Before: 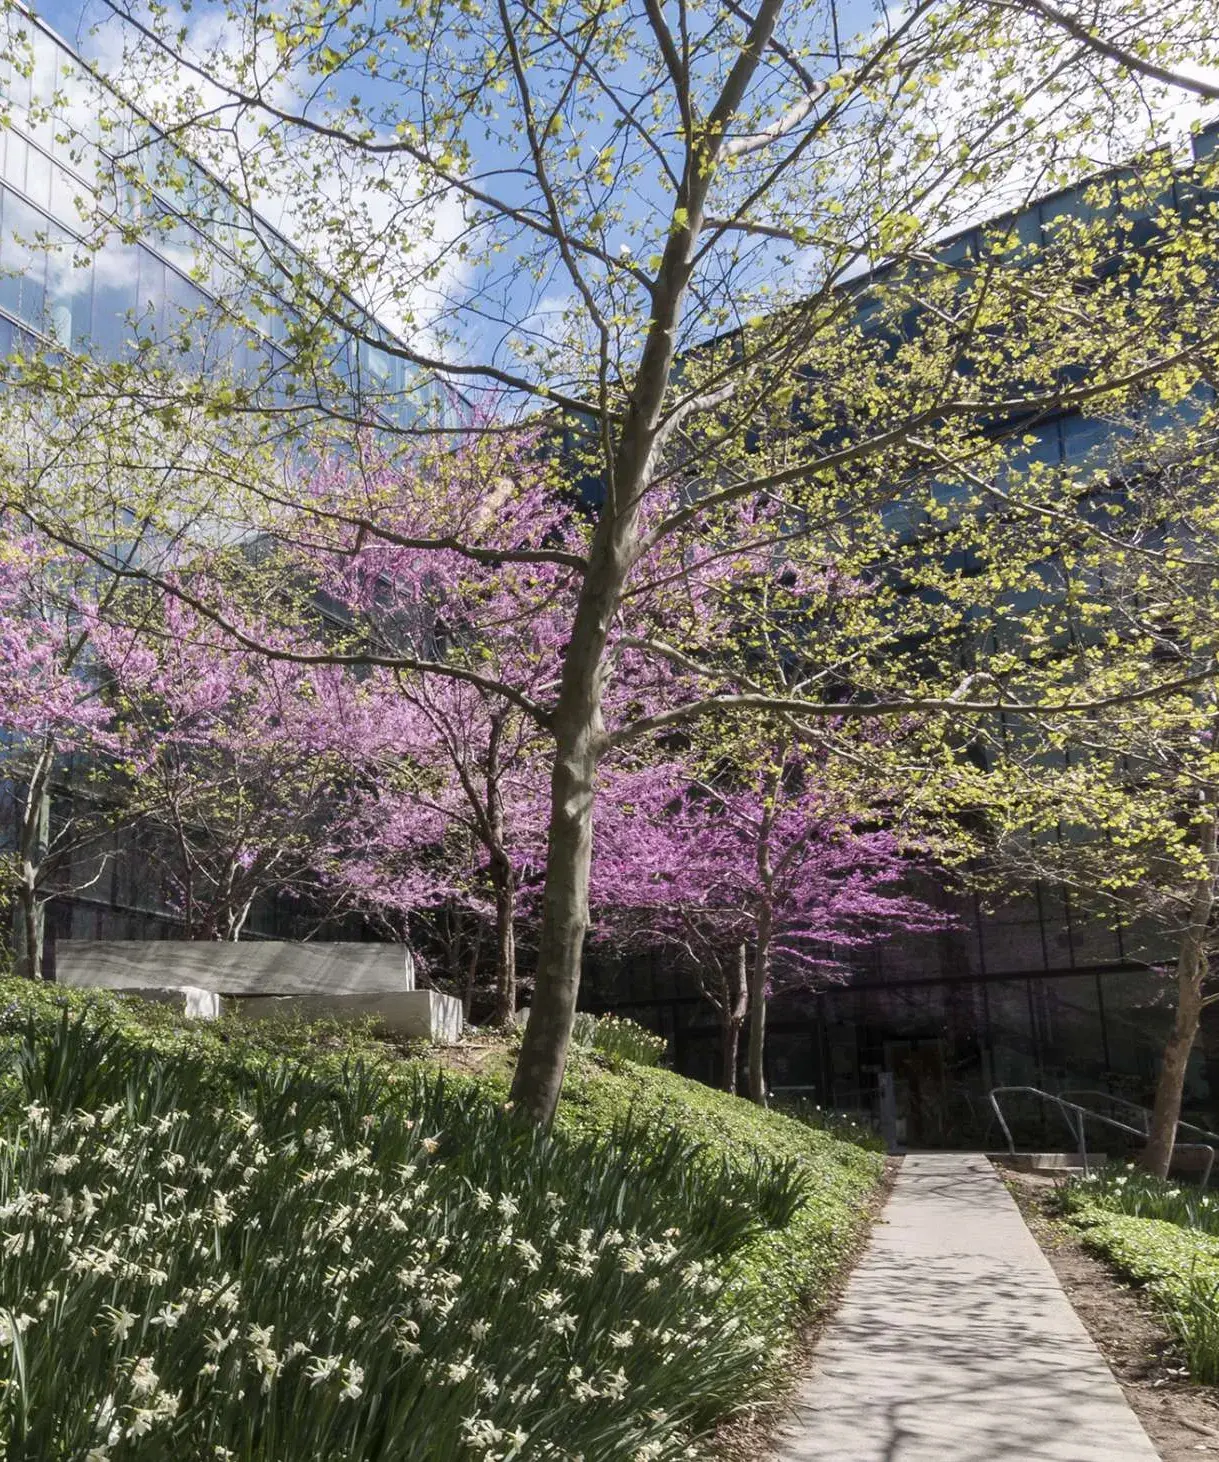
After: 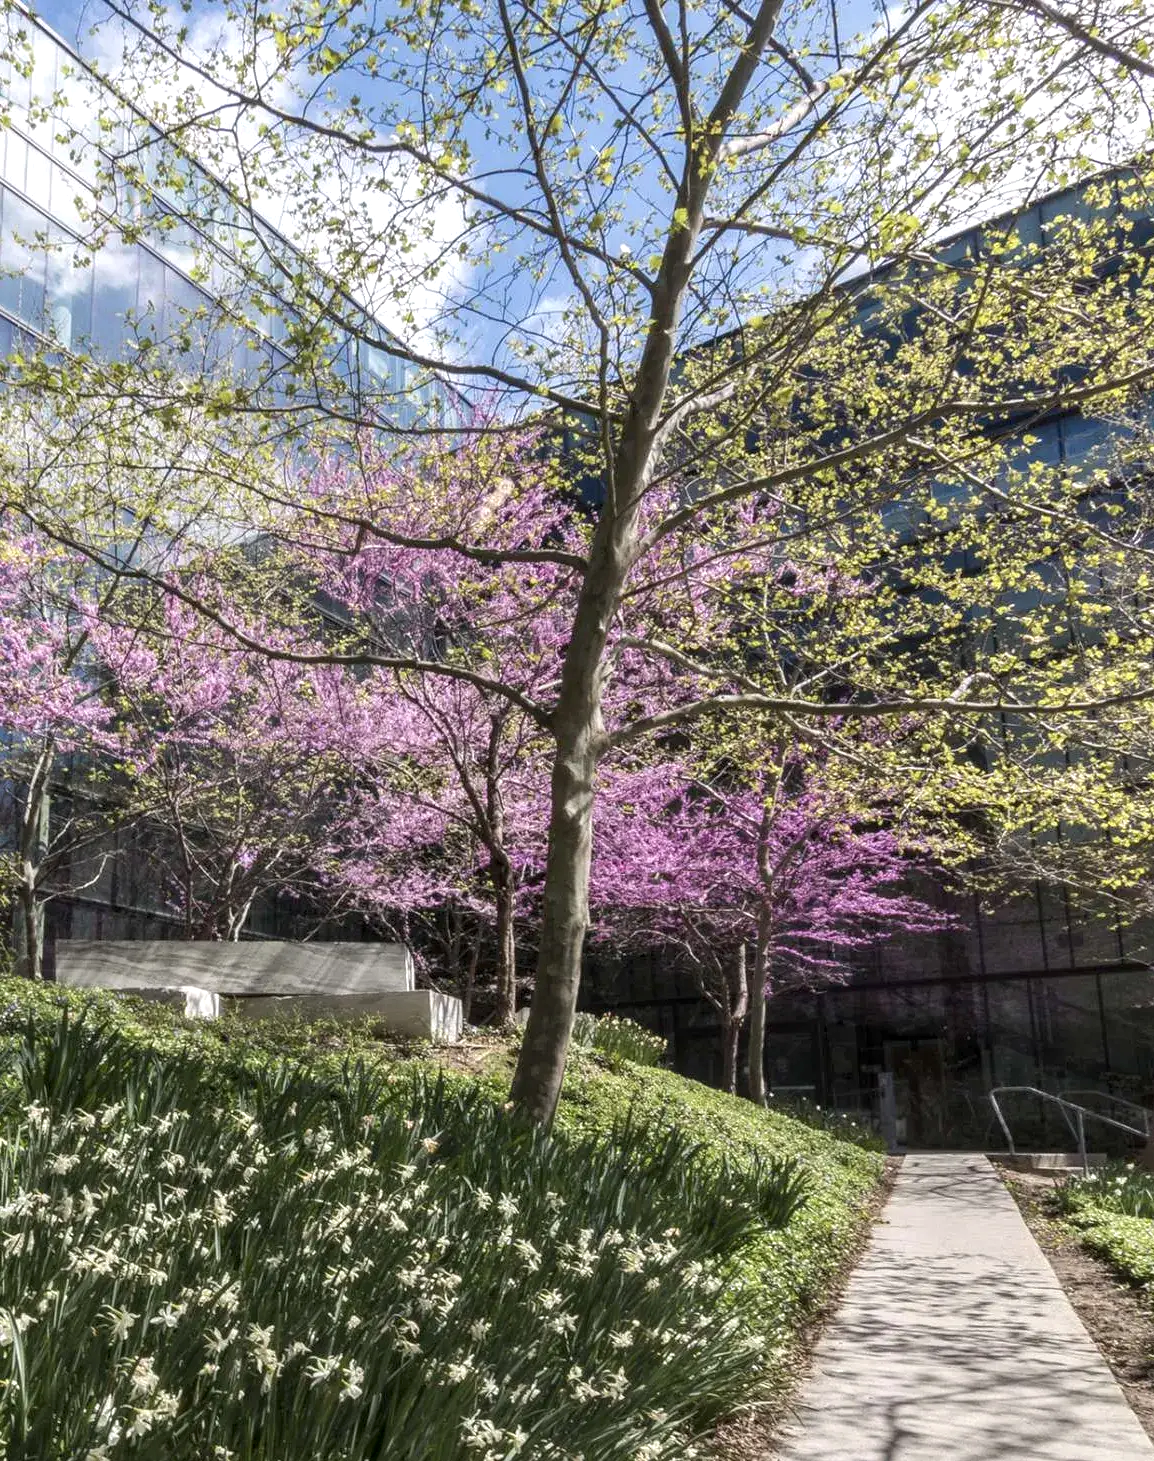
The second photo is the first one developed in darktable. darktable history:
local contrast: on, module defaults
crop and rotate: left 0%, right 5.305%
exposure: exposure 0.201 EV, compensate exposure bias true, compensate highlight preservation false
